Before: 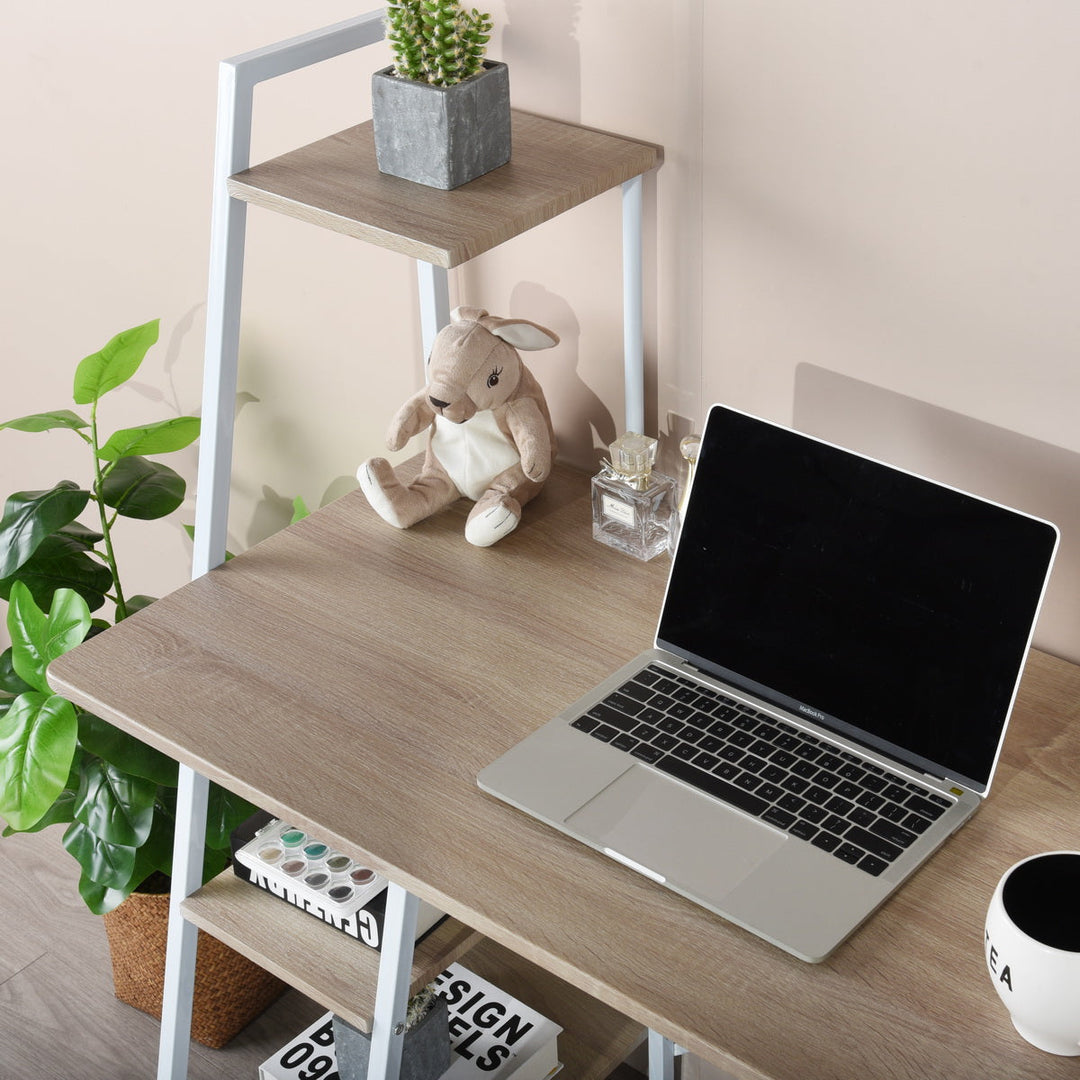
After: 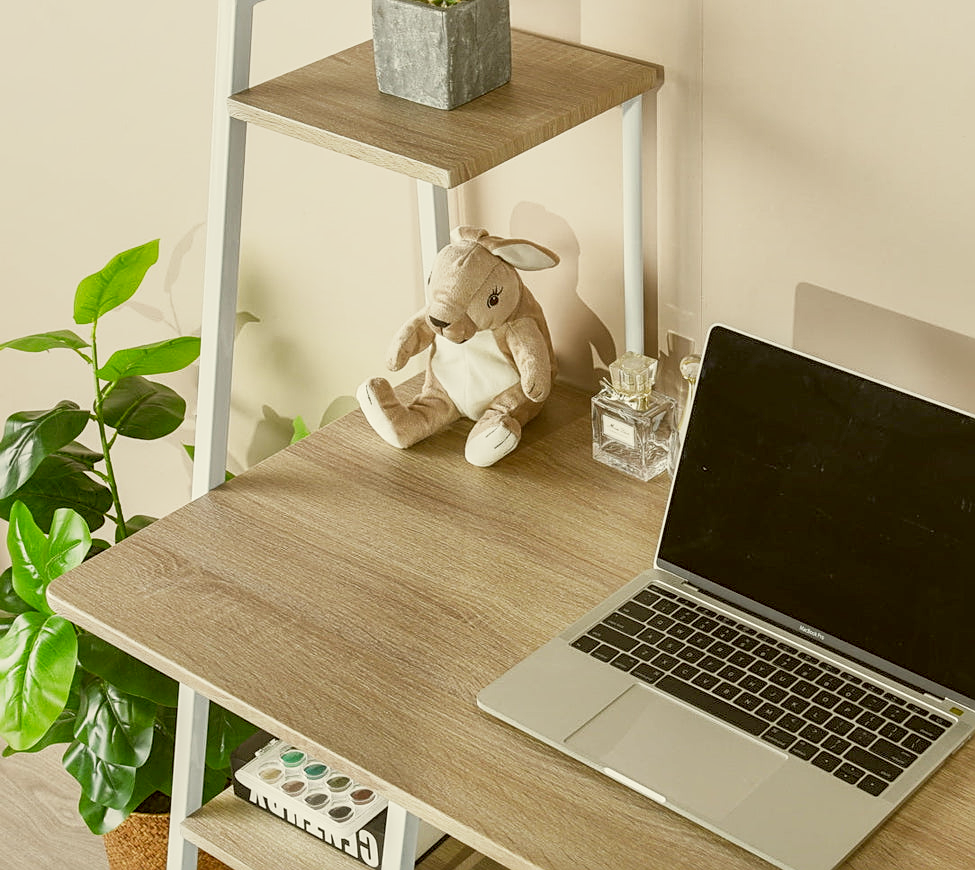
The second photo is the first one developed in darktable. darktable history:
base curve: curves: ch0 [(0, 0) (0.088, 0.125) (0.176, 0.251) (0.354, 0.501) (0.613, 0.749) (1, 0.877)], preserve colors none
crop: top 7.49%, right 9.717%, bottom 11.943%
sharpen: on, module defaults
local contrast: on, module defaults
shadows and highlights: on, module defaults
color correction: highlights a* -1.43, highlights b* 10.12, shadows a* 0.395, shadows b* 19.35
tone equalizer: on, module defaults
